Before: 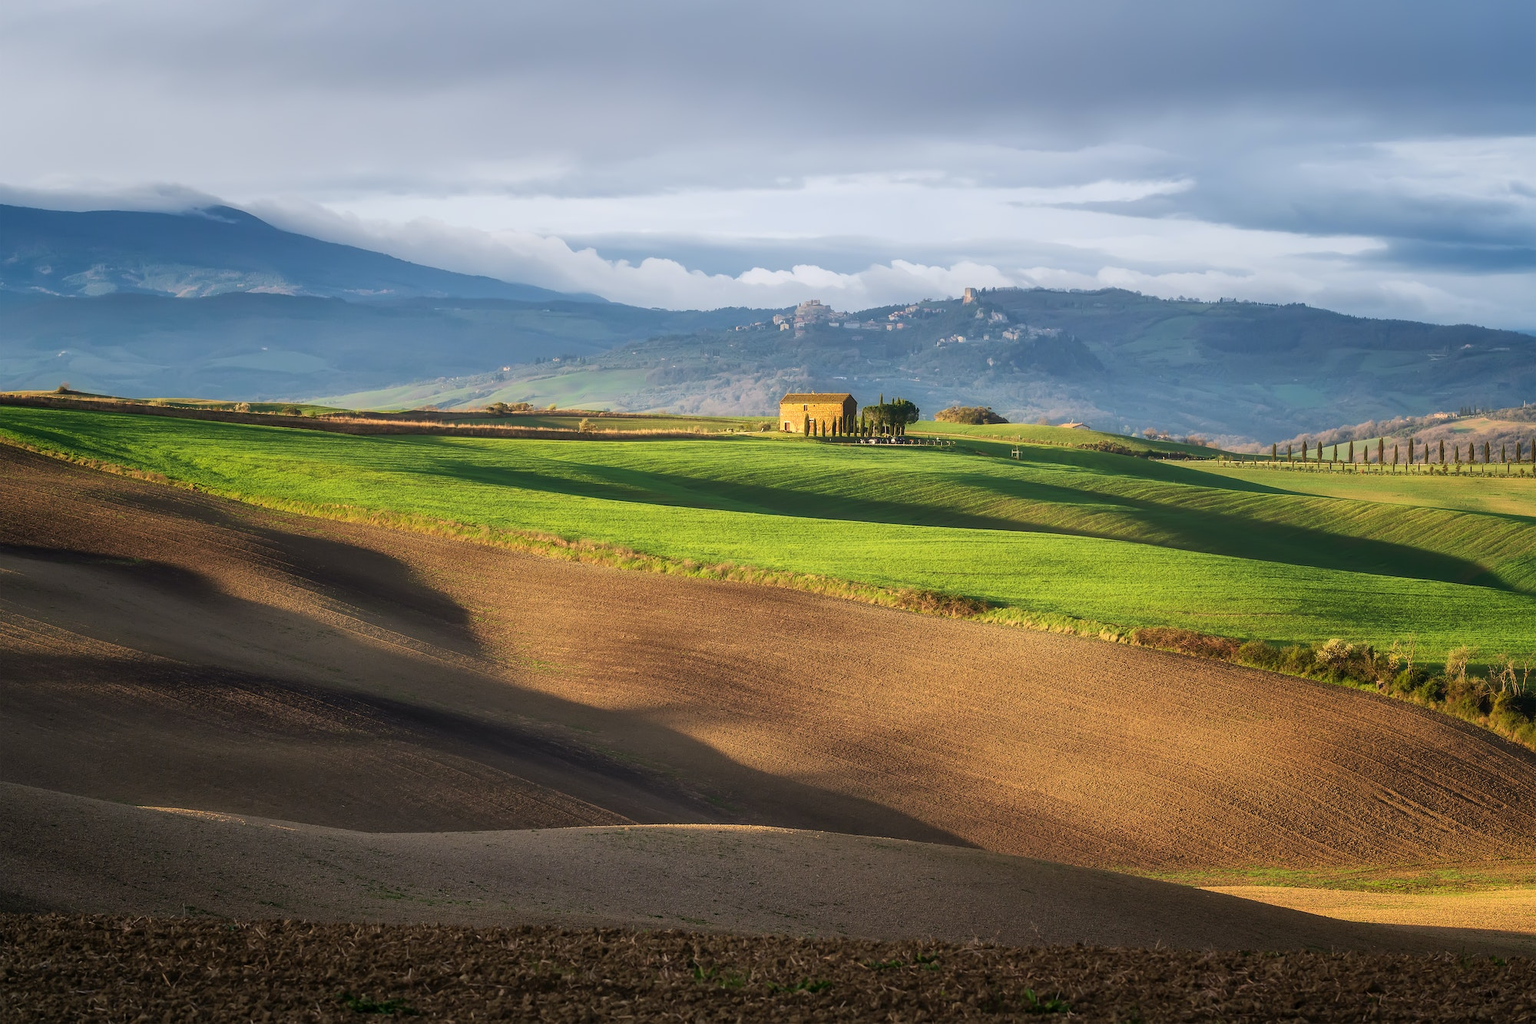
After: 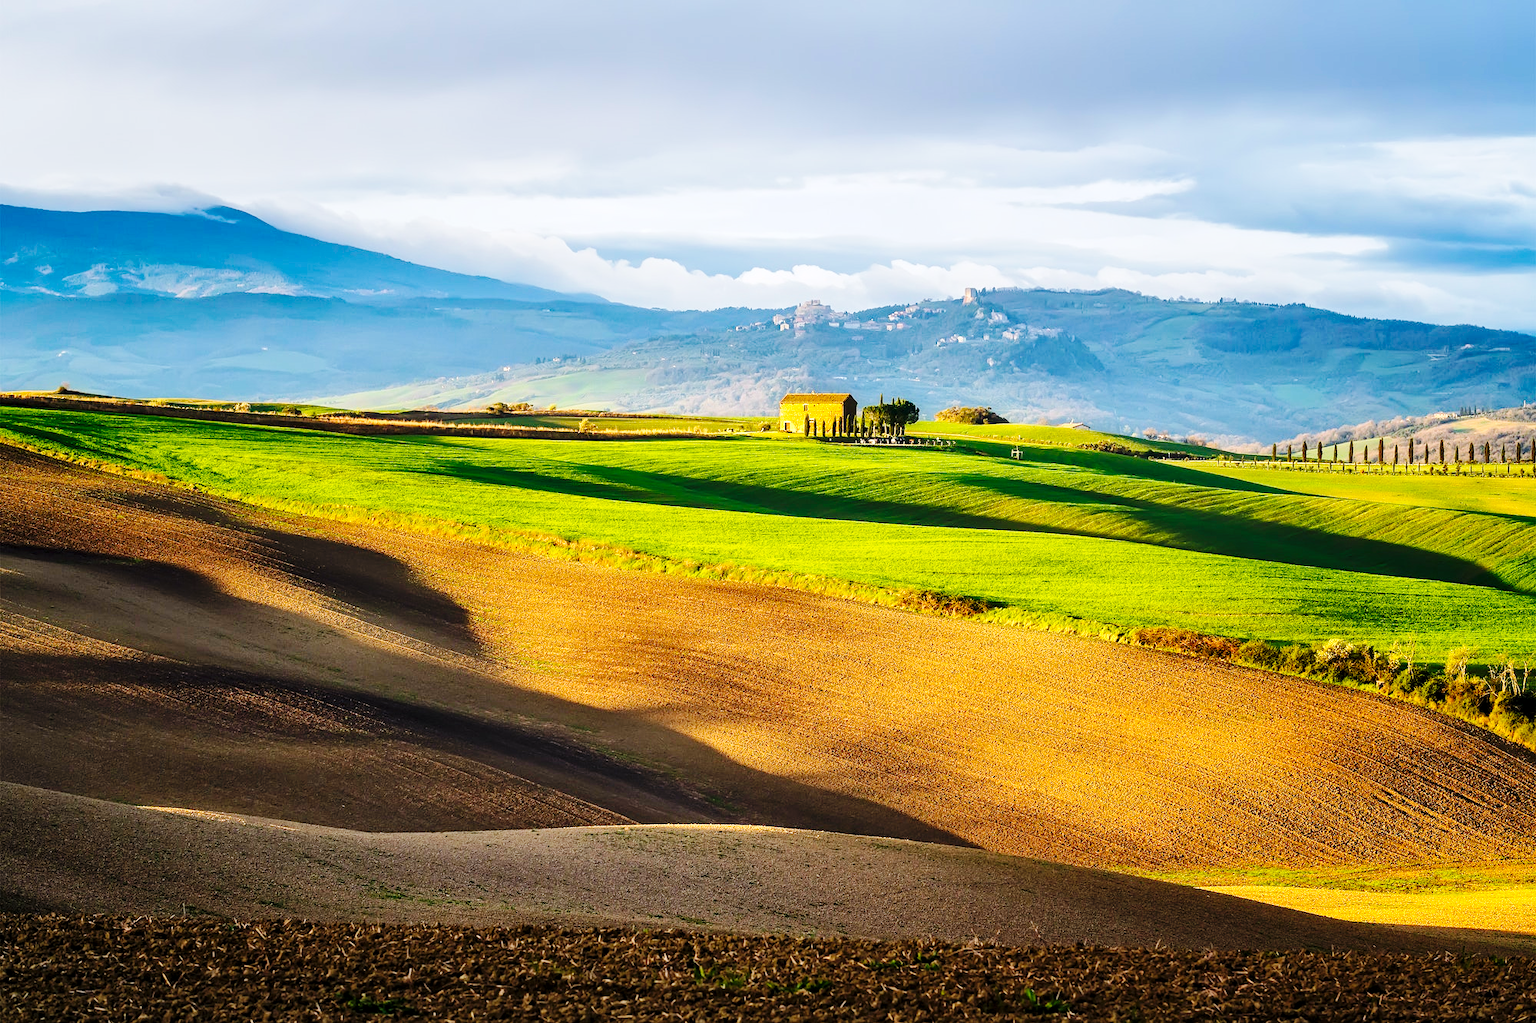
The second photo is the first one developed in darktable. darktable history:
exposure: exposure 0.161 EV, compensate highlight preservation false
color balance rgb: perceptual saturation grading › global saturation 25%, perceptual brilliance grading › mid-tones 10%, perceptual brilliance grading › shadows 15%, global vibrance 20%
white balance: red 1.009, blue 0.985
contrast equalizer: y [[0.51, 0.537, 0.559, 0.574, 0.599, 0.618], [0.5 ×6], [0.5 ×6], [0 ×6], [0 ×6]]
base curve: curves: ch0 [(0, 0) (0.036, 0.025) (0.121, 0.166) (0.206, 0.329) (0.605, 0.79) (1, 1)], preserve colors none
